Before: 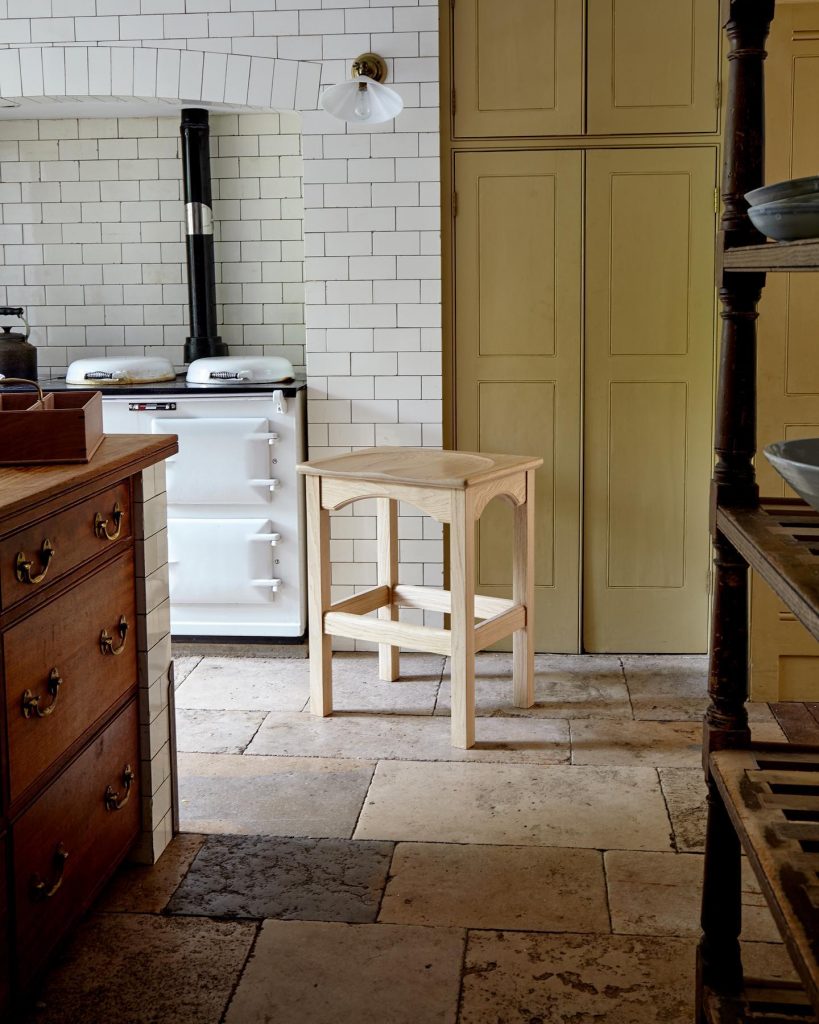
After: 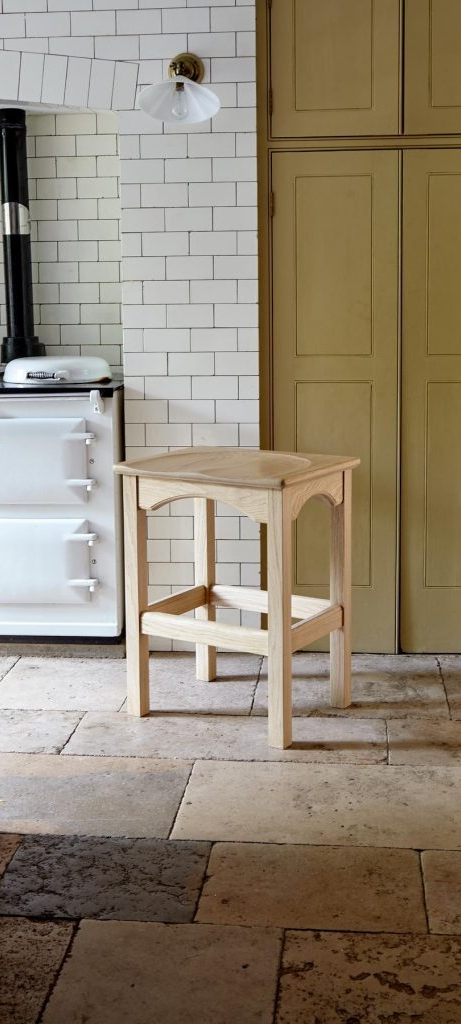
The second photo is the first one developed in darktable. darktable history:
crop and rotate: left 22.437%, right 21.272%
